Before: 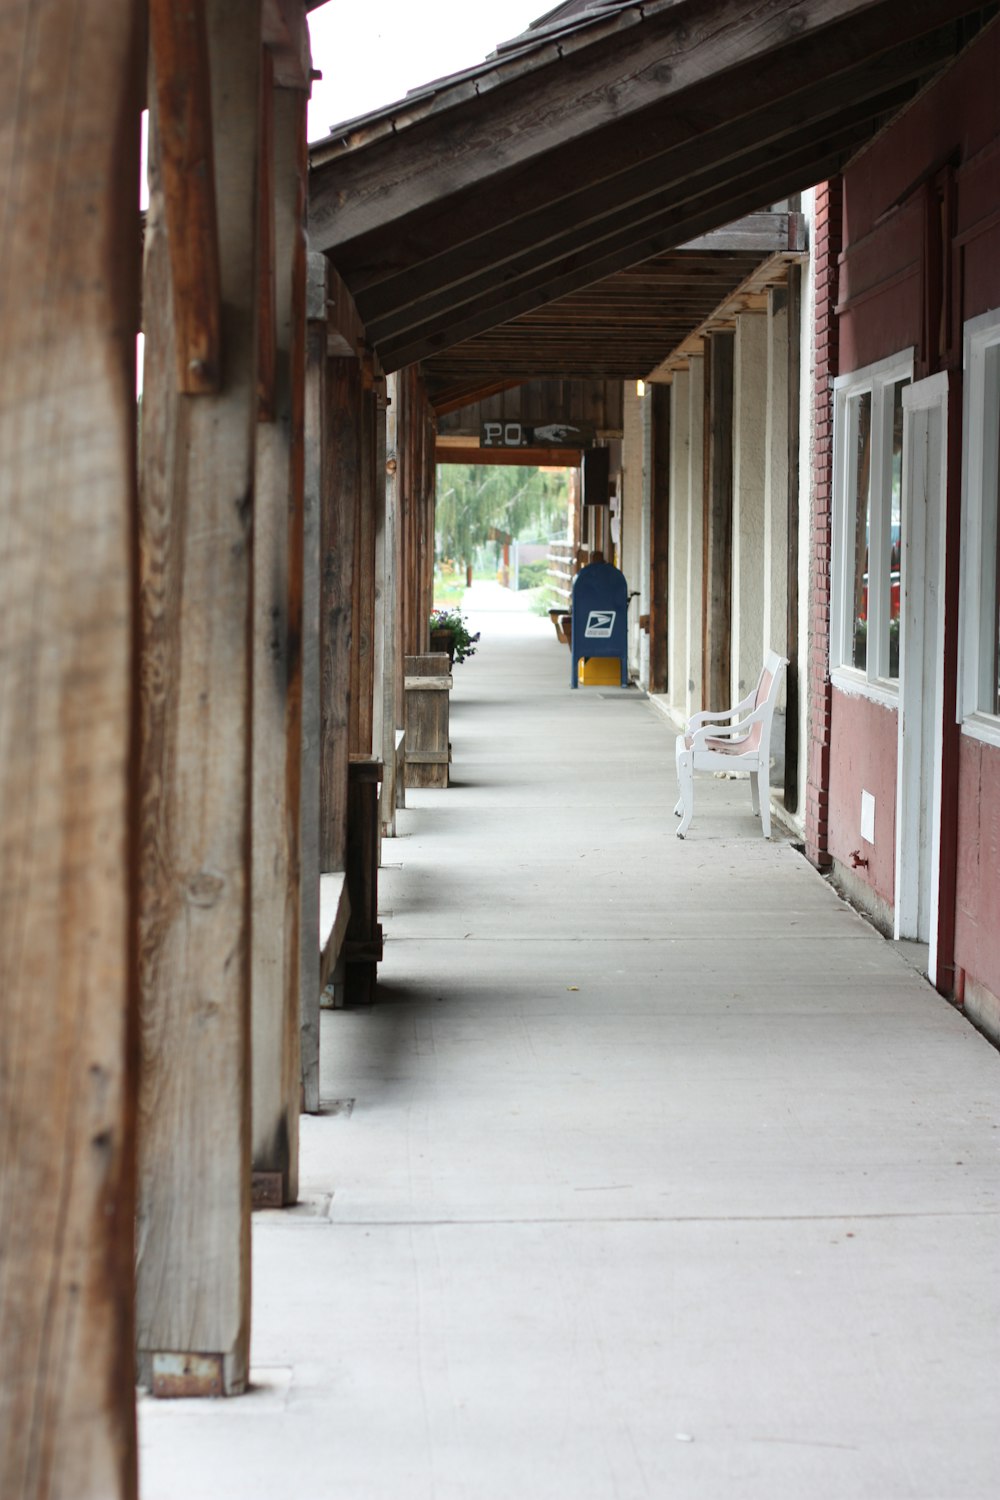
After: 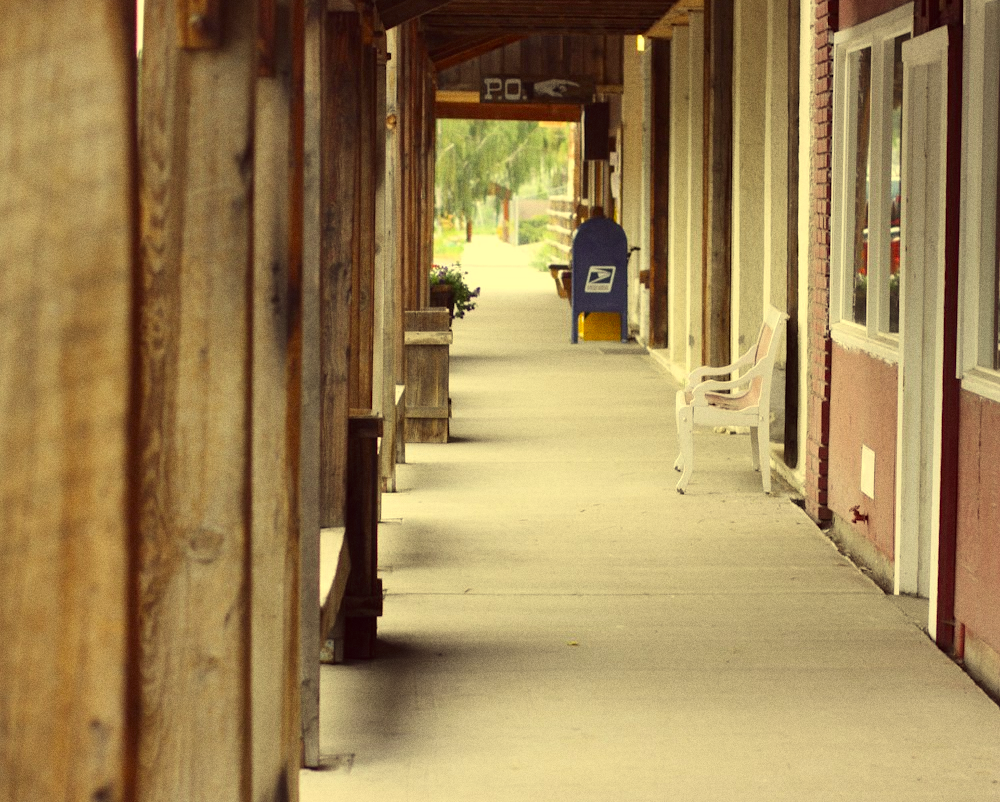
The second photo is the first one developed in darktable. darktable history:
color correction: highlights a* -0.482, highlights b* 40, shadows a* 9.8, shadows b* -0.161
grain: on, module defaults
crop and rotate: top 23.043%, bottom 23.437%
